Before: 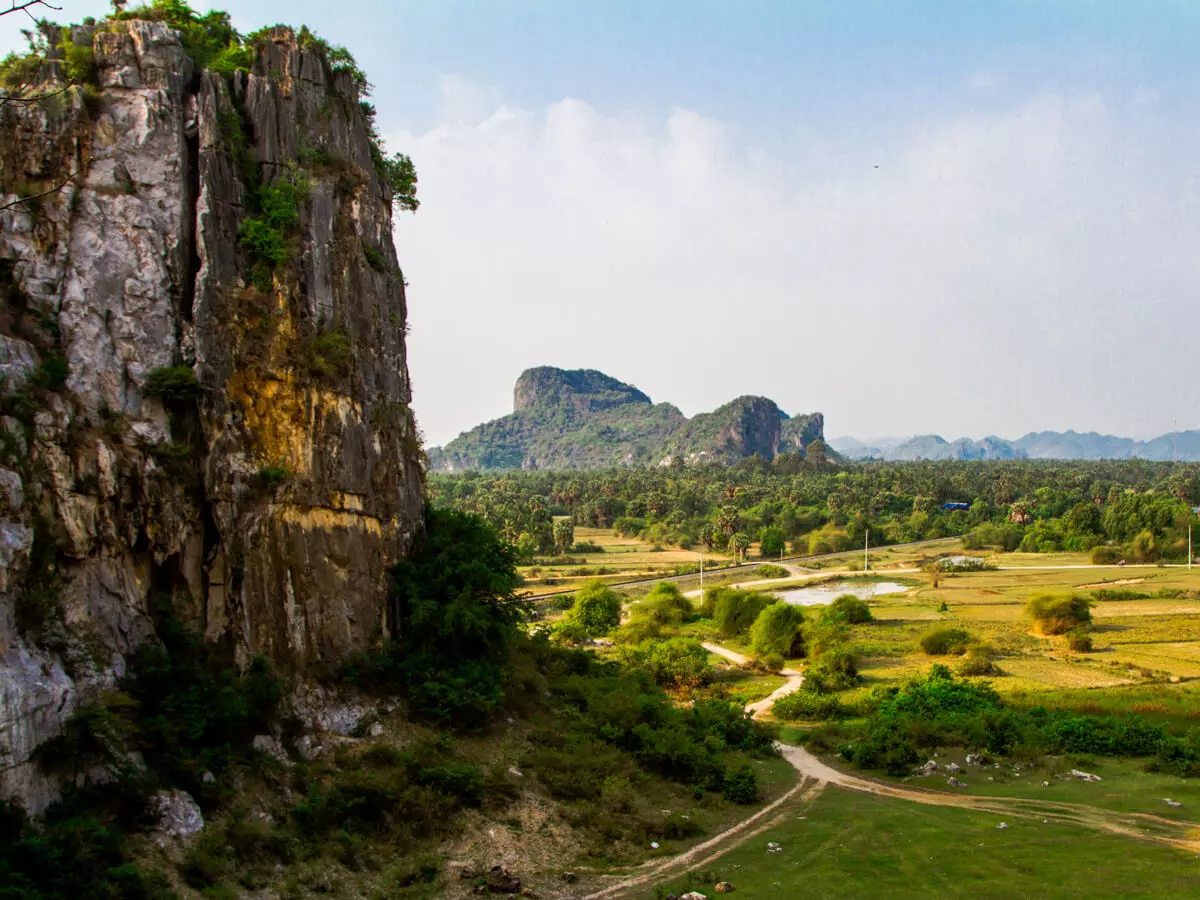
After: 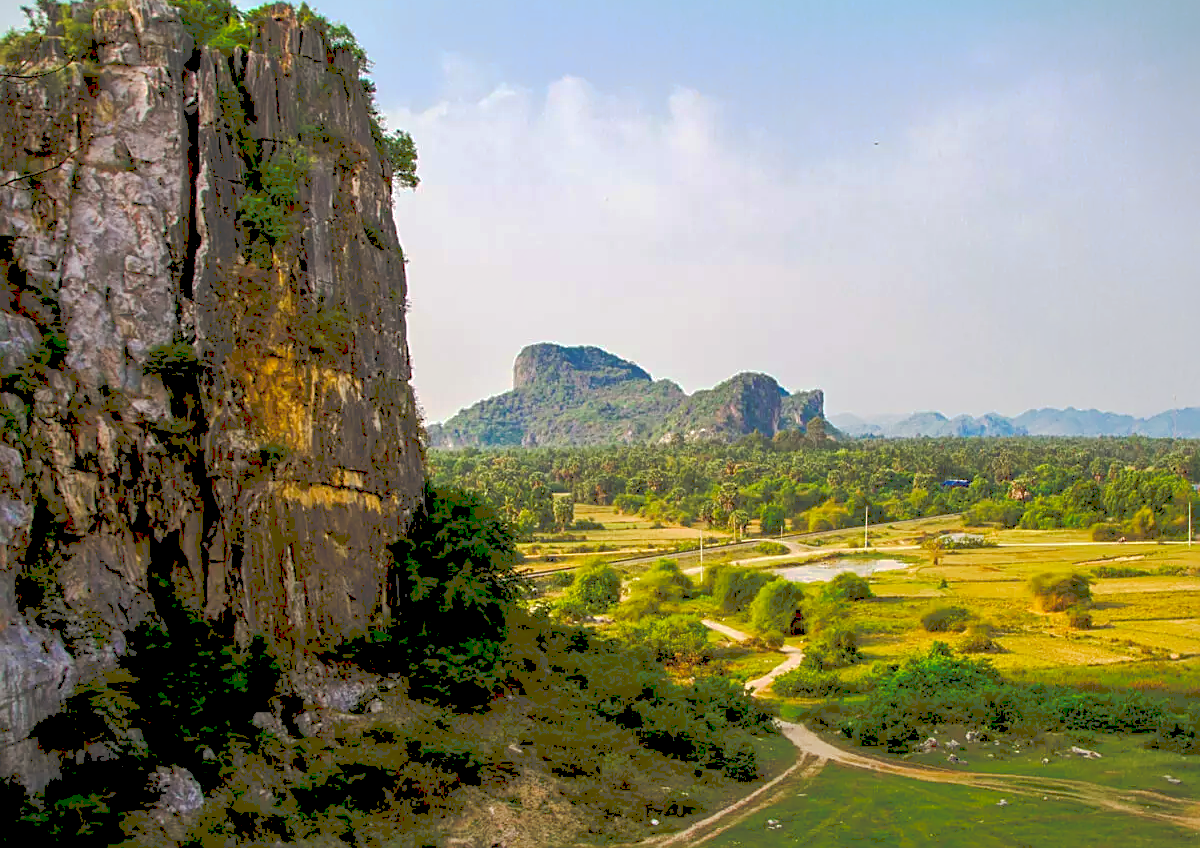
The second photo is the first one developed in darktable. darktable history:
exposure: black level correction 0.007, exposure 0.101 EV, compensate highlight preservation false
tone curve: curves: ch0 [(0, 0) (0.003, 0.277) (0.011, 0.277) (0.025, 0.279) (0.044, 0.282) (0.069, 0.286) (0.1, 0.289) (0.136, 0.294) (0.177, 0.318) (0.224, 0.345) (0.277, 0.379) (0.335, 0.425) (0.399, 0.481) (0.468, 0.542) (0.543, 0.594) (0.623, 0.662) (0.709, 0.731) (0.801, 0.792) (0.898, 0.851) (1, 1)], preserve colors none
sharpen: on, module defaults
contrast equalizer: y [[0.515 ×6], [0.507 ×6], [0.425 ×6], [0 ×6], [0 ×6]], mix -0.983
tone equalizer: on, module defaults
velvia: strength 32.46%, mid-tones bias 0.206
crop and rotate: top 2.627%, bottom 3.126%
vignetting: fall-off start 99.91%, fall-off radius 71.85%, width/height ratio 1.176, unbound false
